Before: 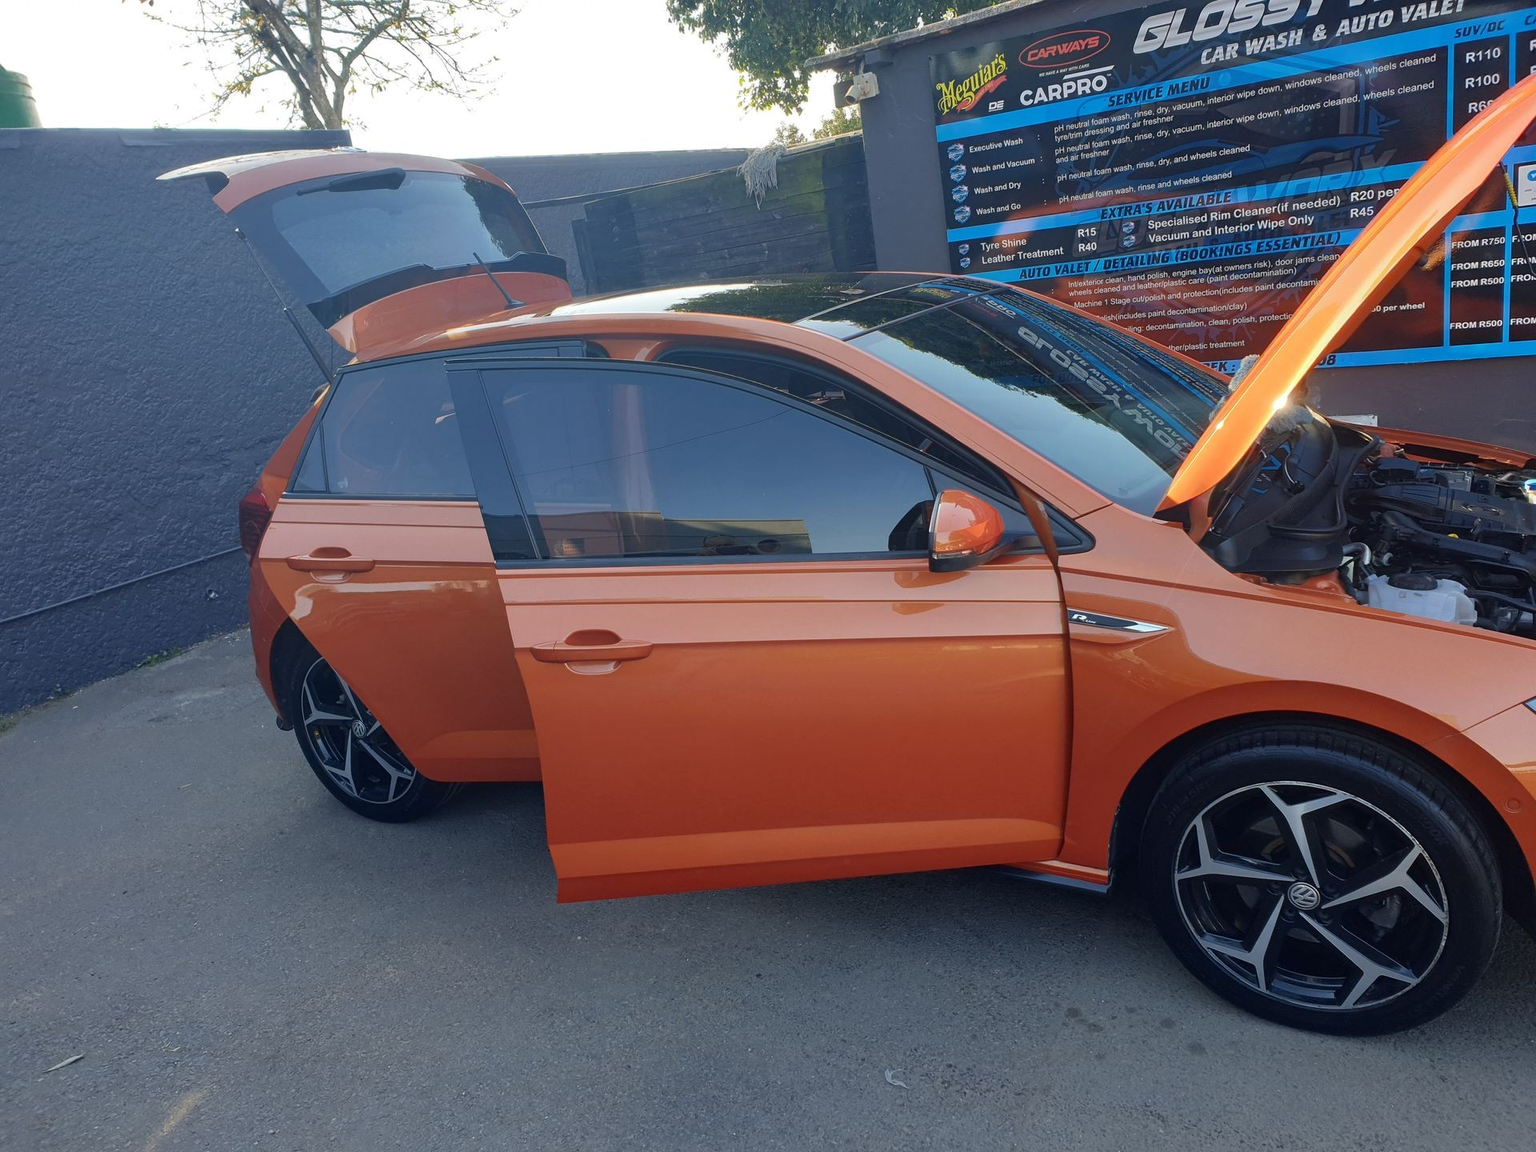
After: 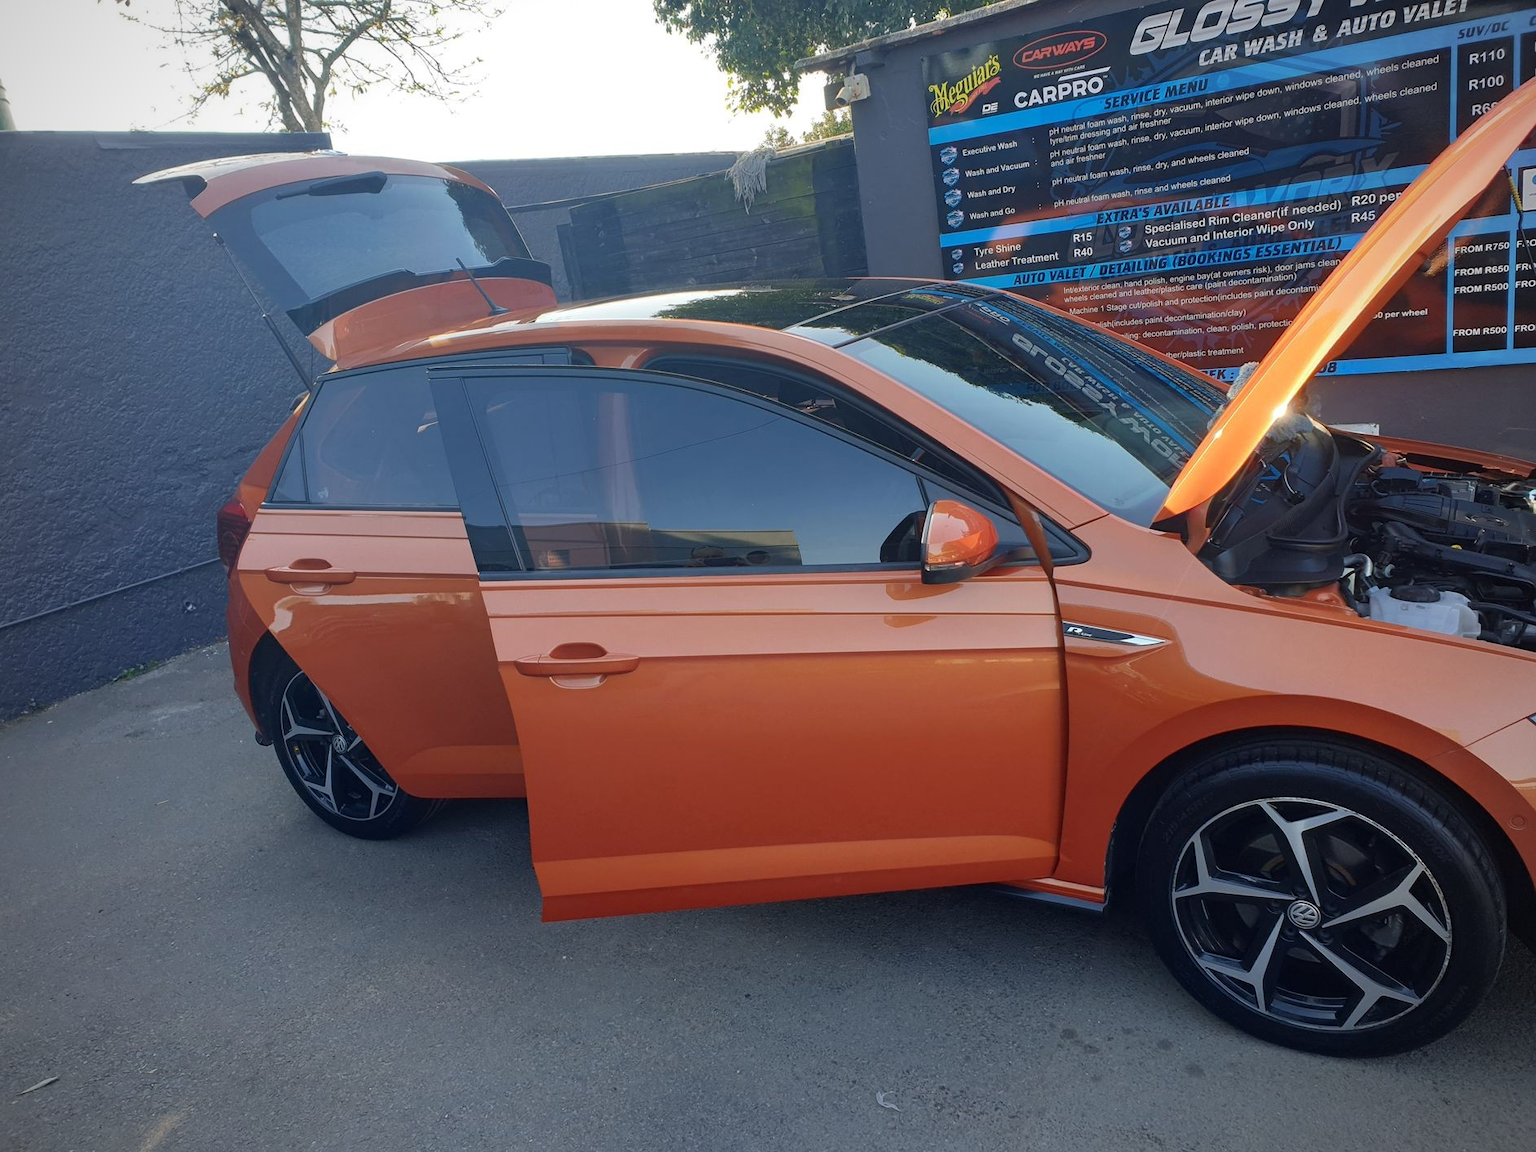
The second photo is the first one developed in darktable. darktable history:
crop: left 1.743%, right 0.268%, bottom 2.011%
vignetting: fall-off radius 60.92%
